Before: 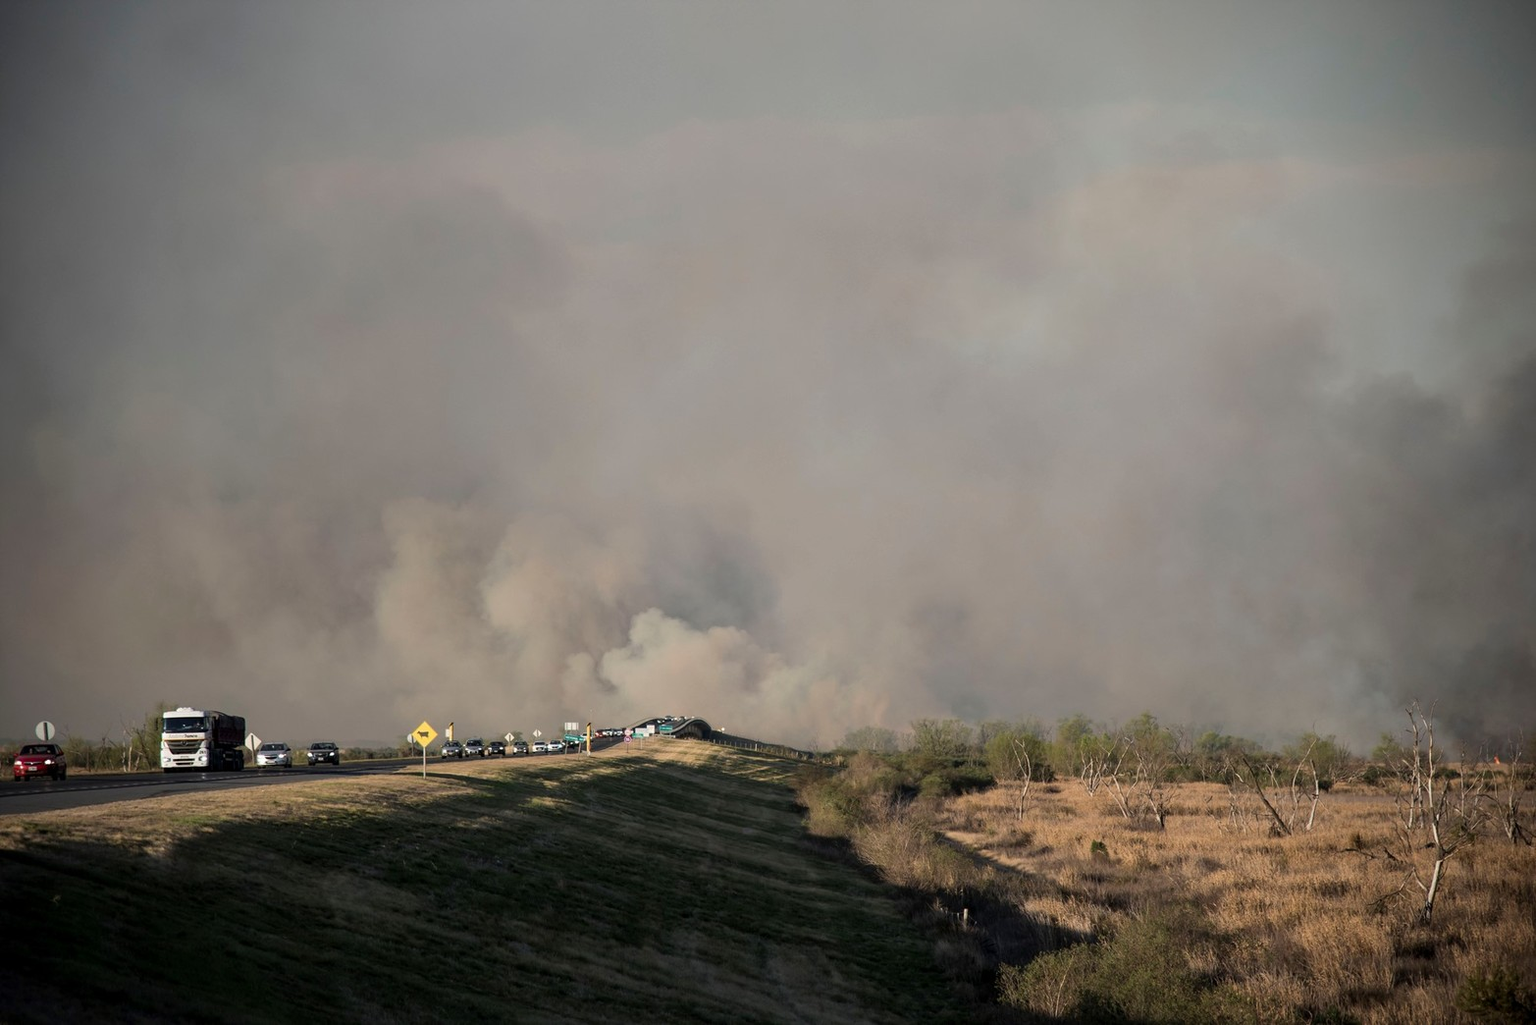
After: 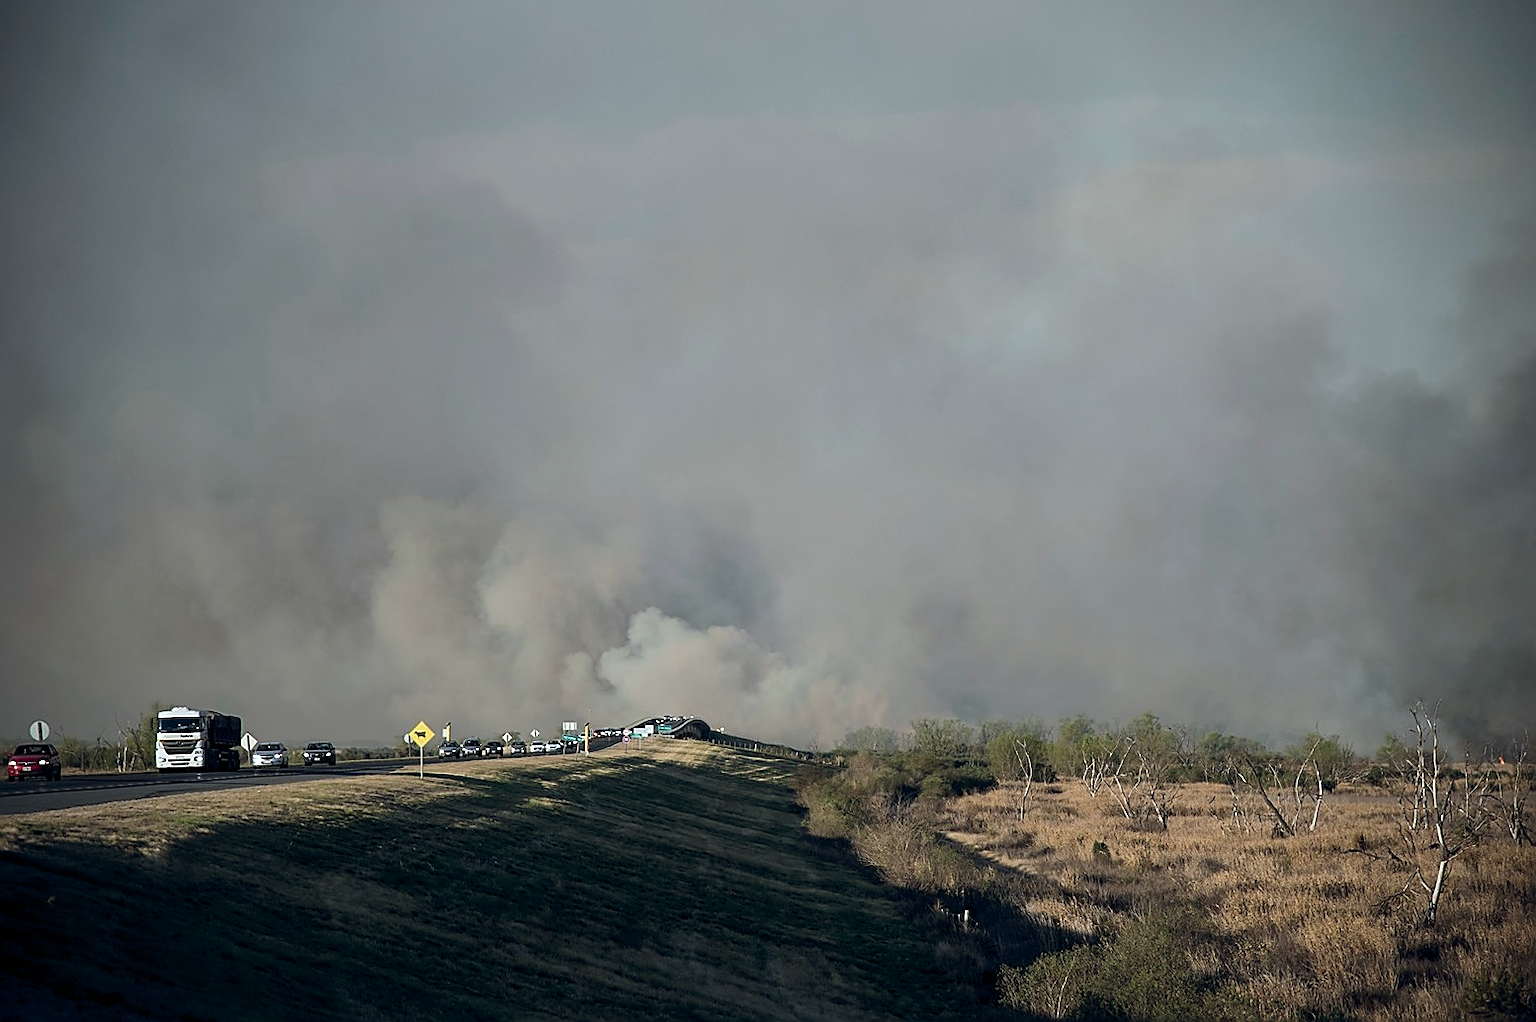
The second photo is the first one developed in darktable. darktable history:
crop: left 0.434%, top 0.485%, right 0.244%, bottom 0.386%
sharpen: radius 1.4, amount 1.25, threshold 0.7
color balance rgb: shadows lift › chroma 3.88%, shadows lift › hue 88.52°, power › hue 214.65°, global offset › chroma 0.1%, global offset › hue 252.4°, contrast 4.45%
white balance: red 0.925, blue 1.046
